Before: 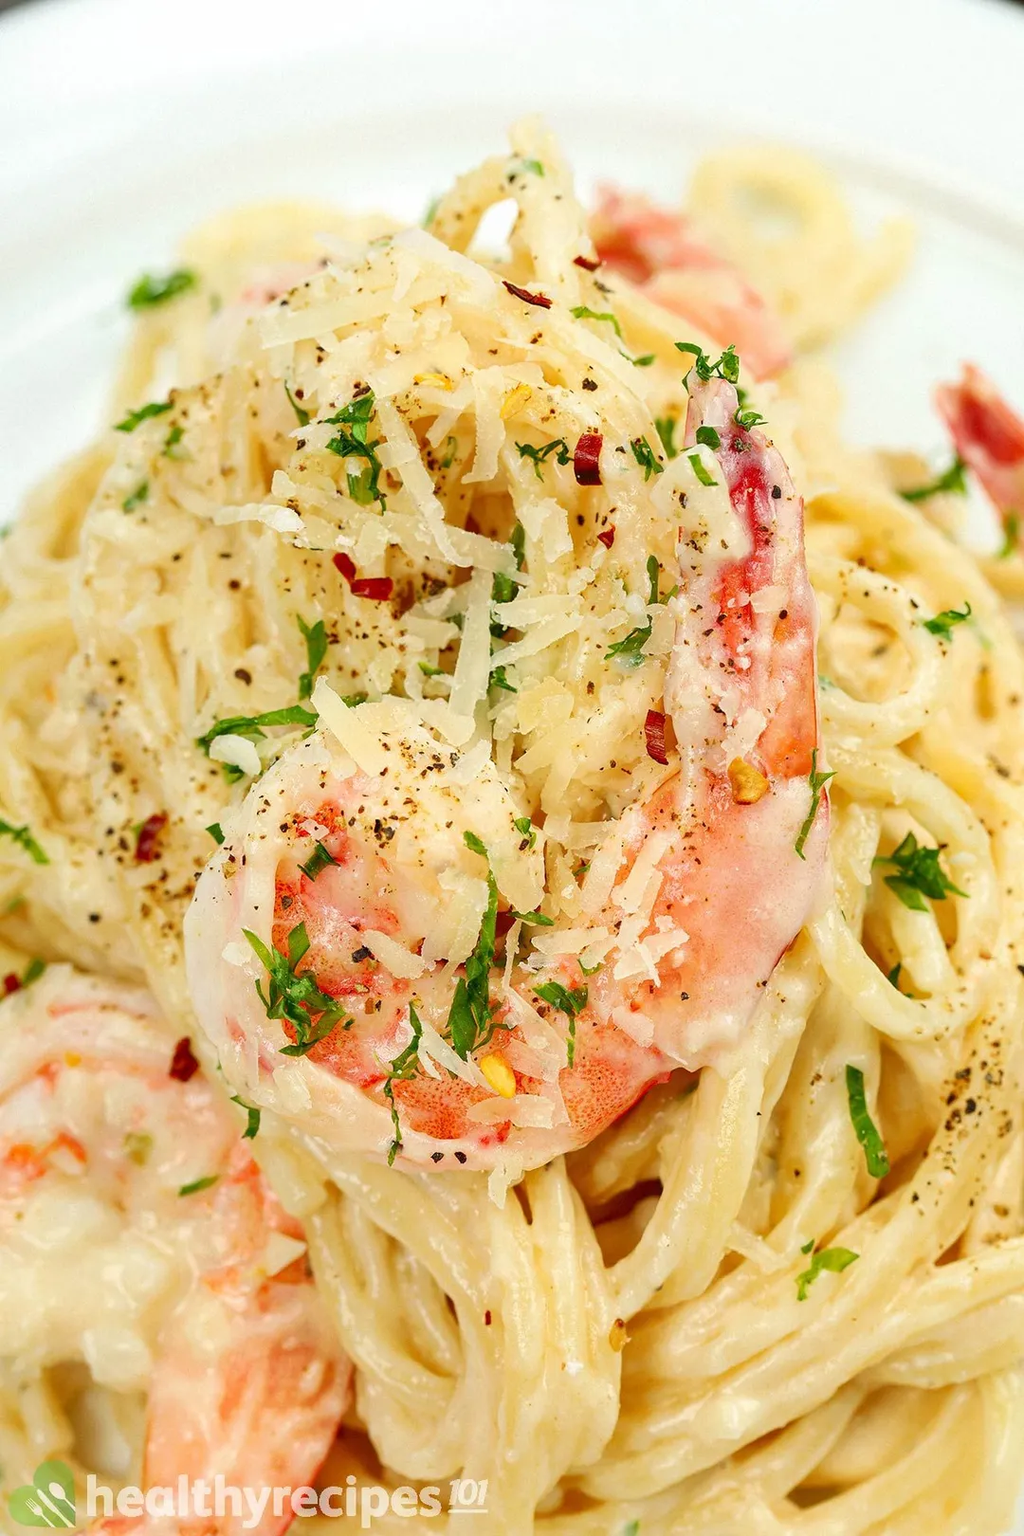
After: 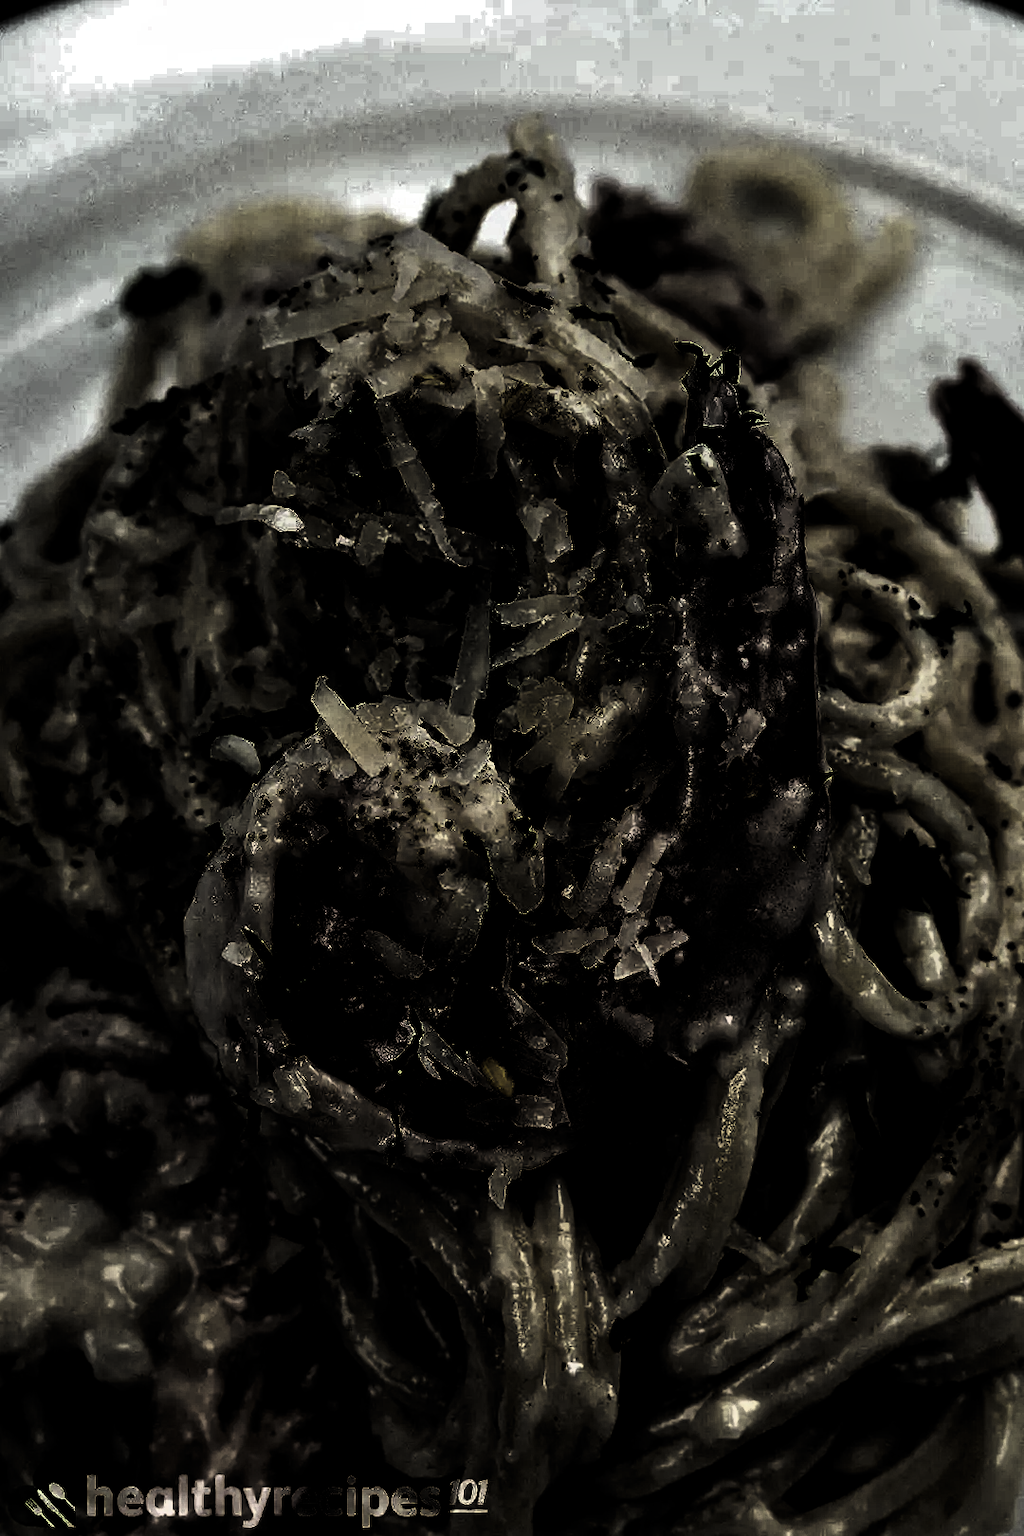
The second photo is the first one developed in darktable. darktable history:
tone equalizer: -7 EV 0.161 EV, -6 EV 0.604 EV, -5 EV 1.18 EV, -4 EV 1.36 EV, -3 EV 1.12 EV, -2 EV 0.6 EV, -1 EV 0.161 EV
levels: levels [0.721, 0.937, 0.997]
shadows and highlights: low approximation 0.01, soften with gaussian
